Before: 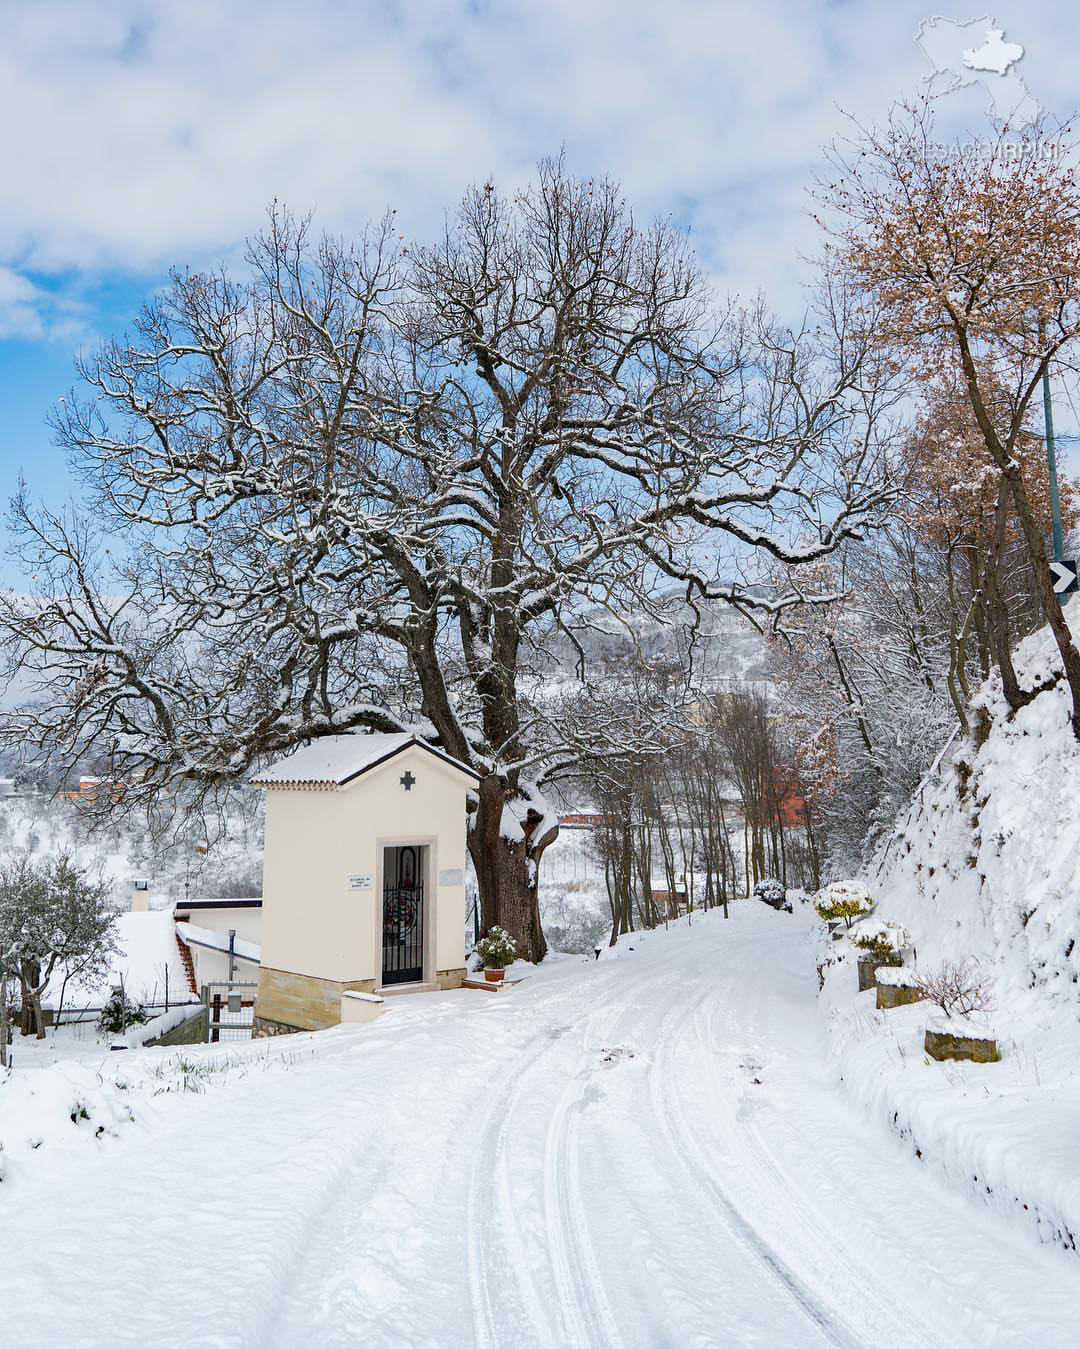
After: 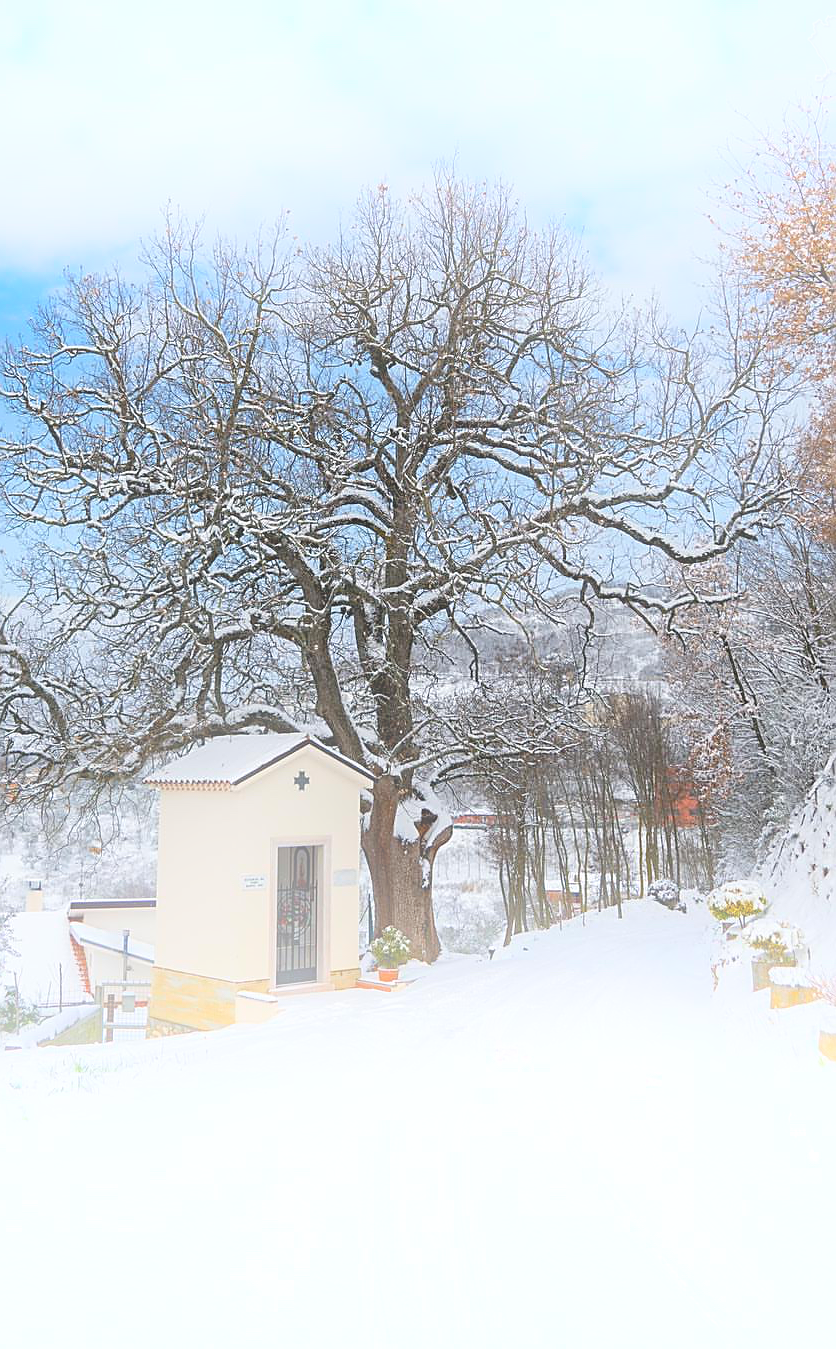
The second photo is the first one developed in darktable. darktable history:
crop: left 9.88%, right 12.664%
sharpen: on, module defaults
bloom: on, module defaults
